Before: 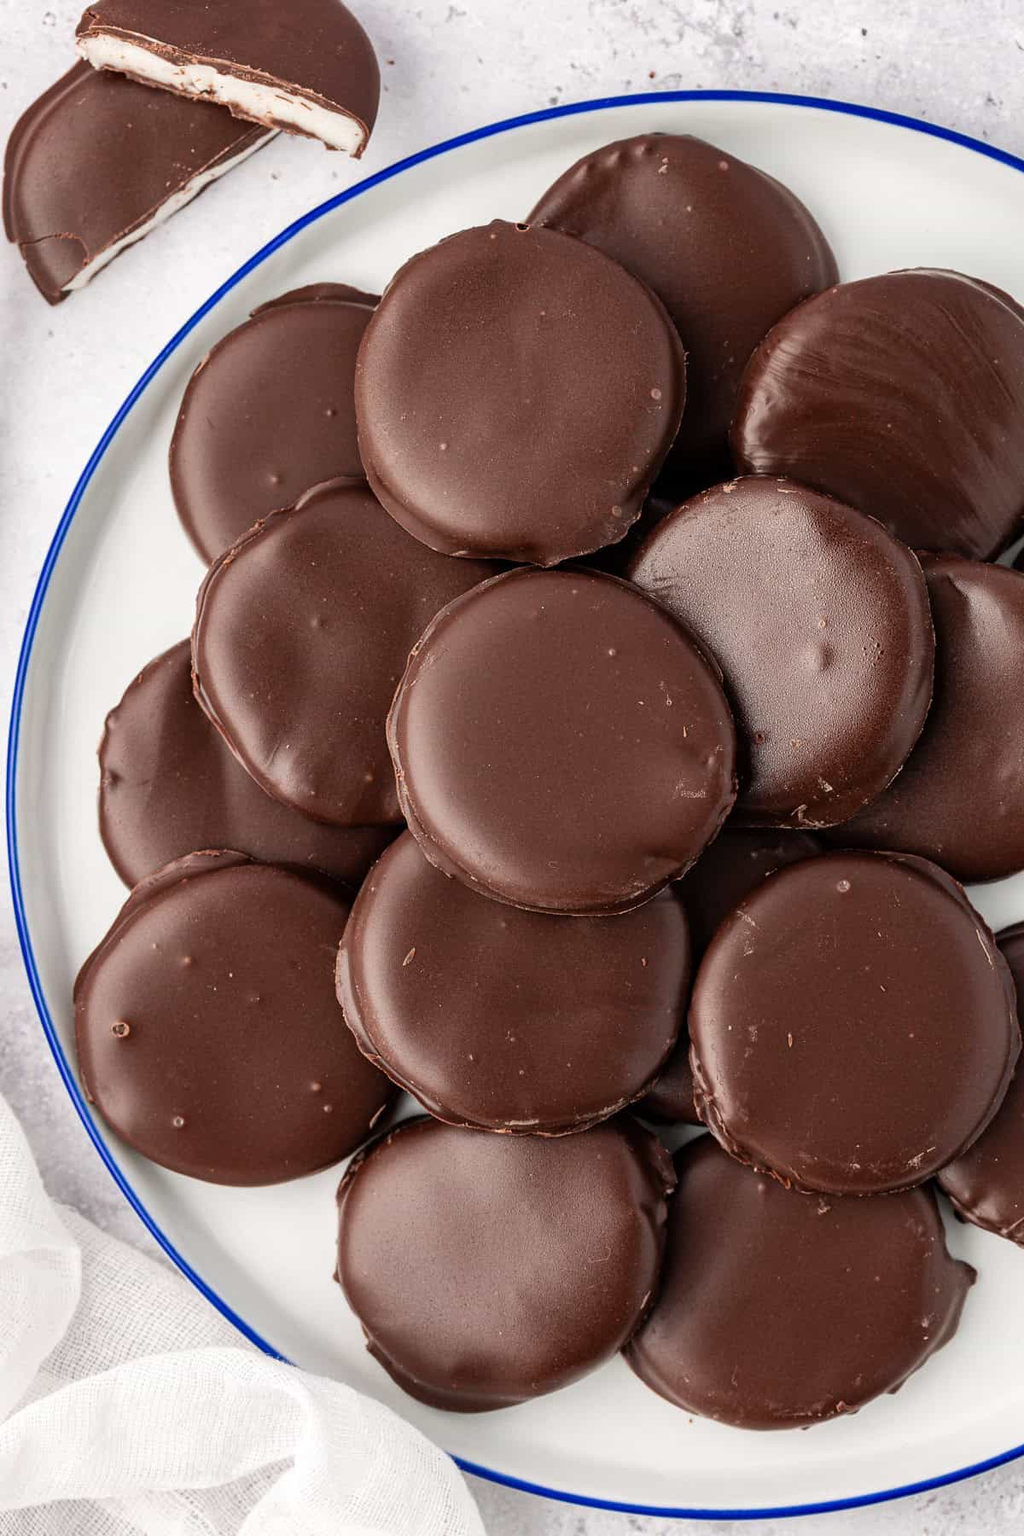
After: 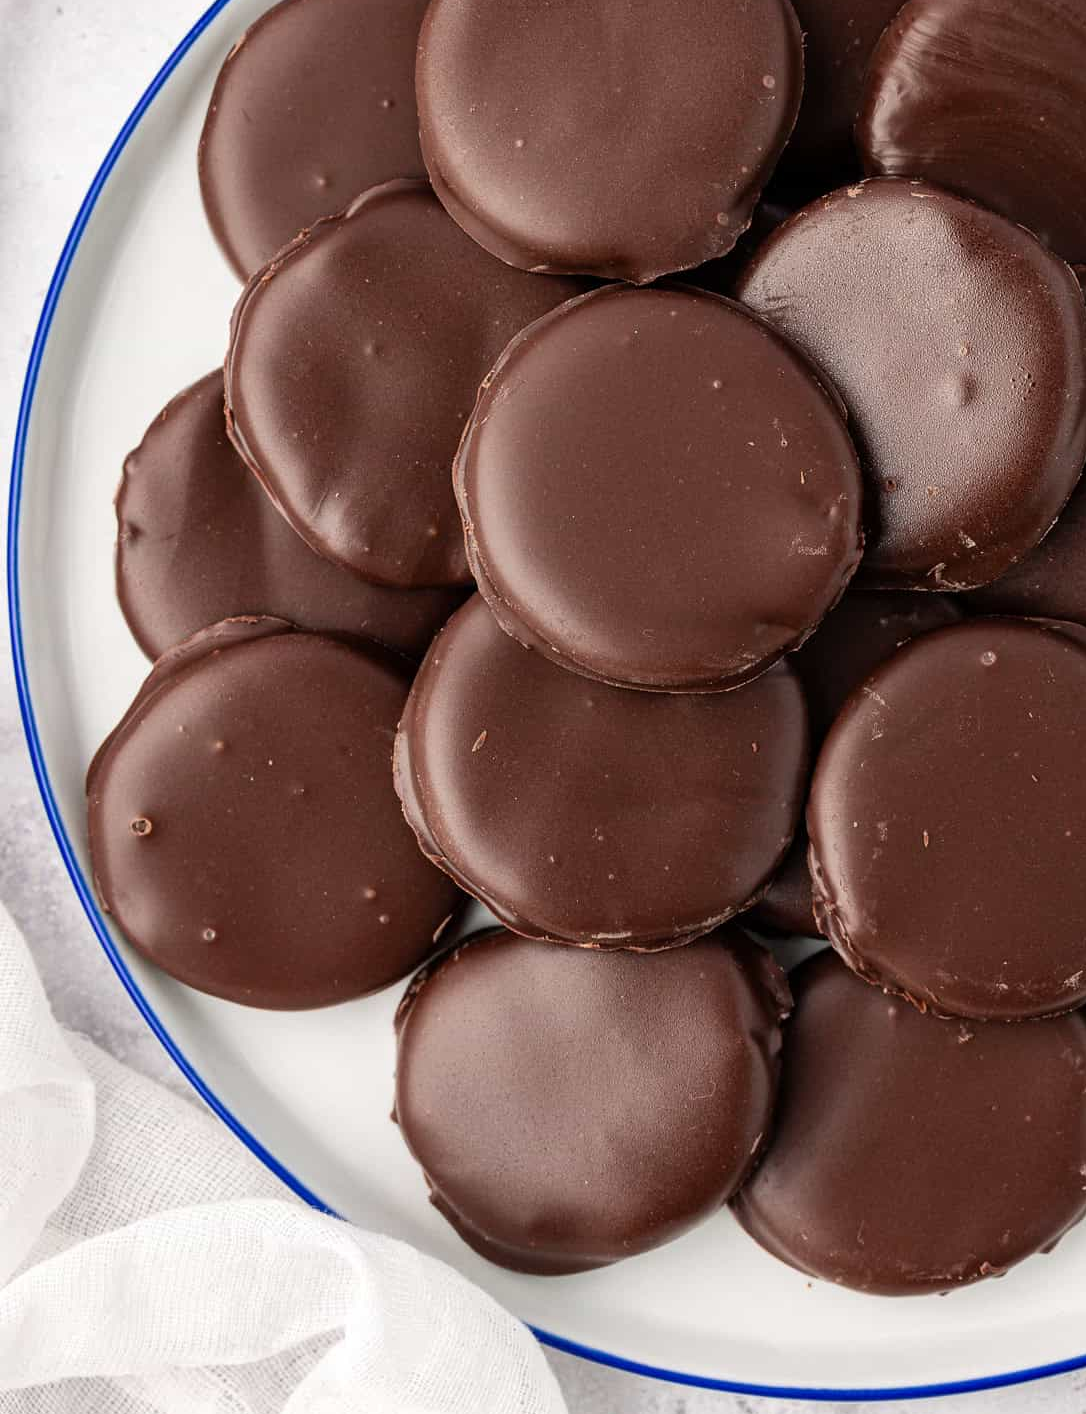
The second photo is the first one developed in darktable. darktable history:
crop: top 21.126%, right 9.447%, bottom 0.295%
